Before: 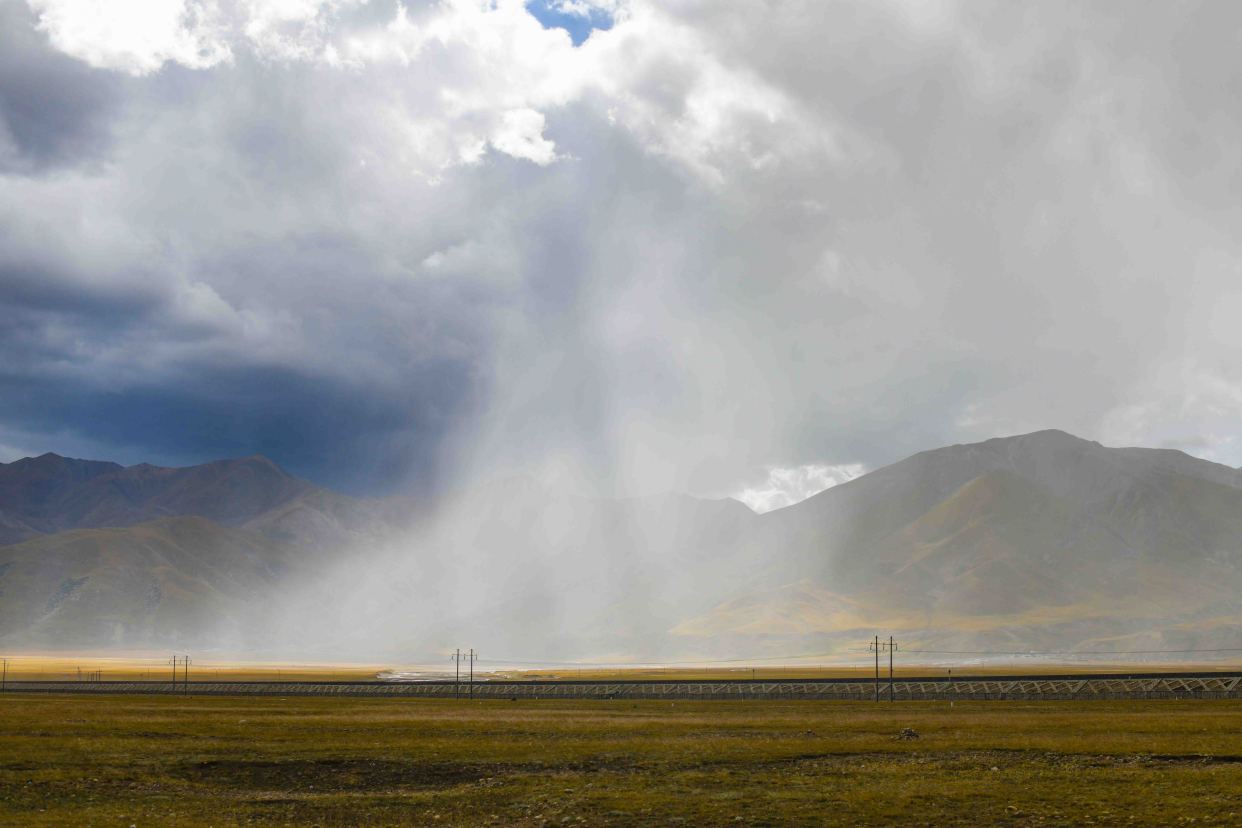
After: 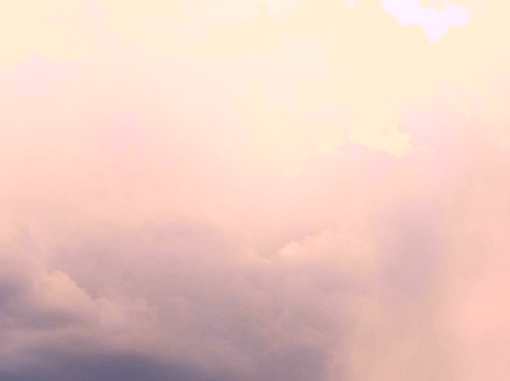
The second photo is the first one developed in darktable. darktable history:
crop and rotate: left 10.817%, top 0.062%, right 47.194%, bottom 53.626%
bloom: on, module defaults
color correction: highlights a* 21.88, highlights b* 22.25
sharpen: on, module defaults
rotate and perspective: rotation 0.226°, lens shift (vertical) -0.042, crop left 0.023, crop right 0.982, crop top 0.006, crop bottom 0.994
